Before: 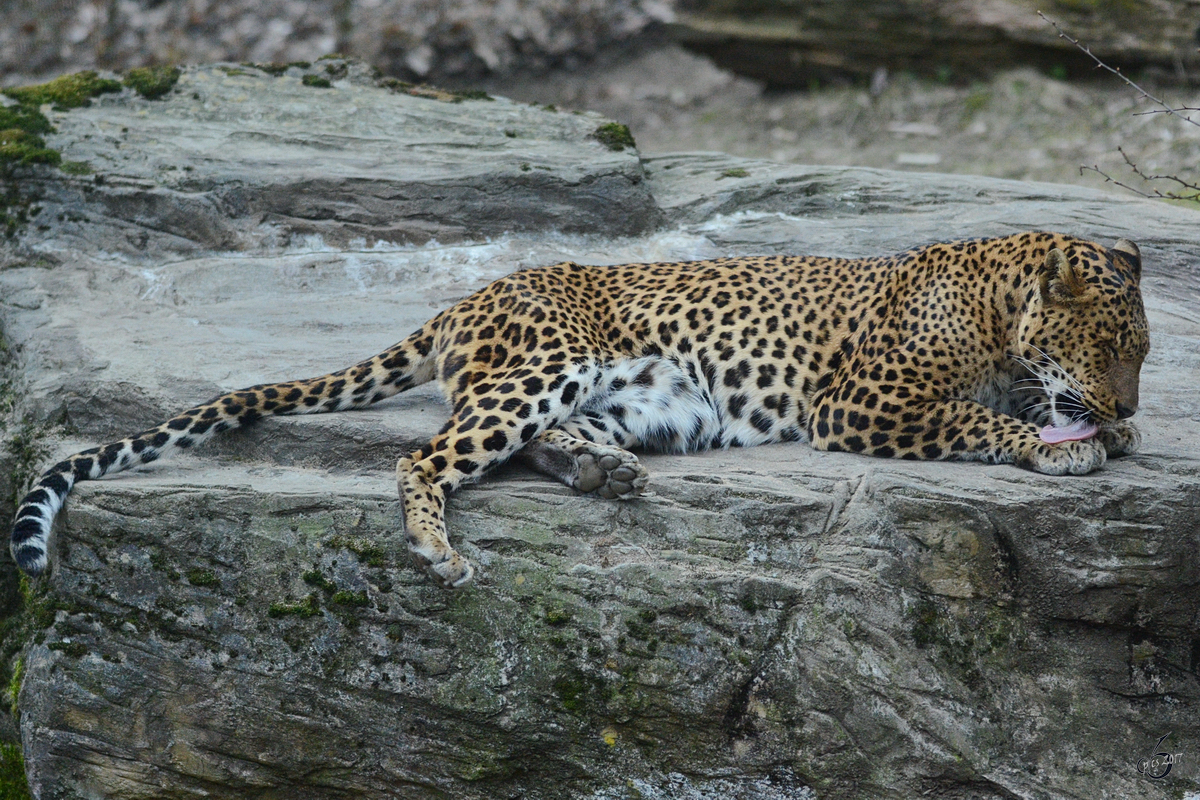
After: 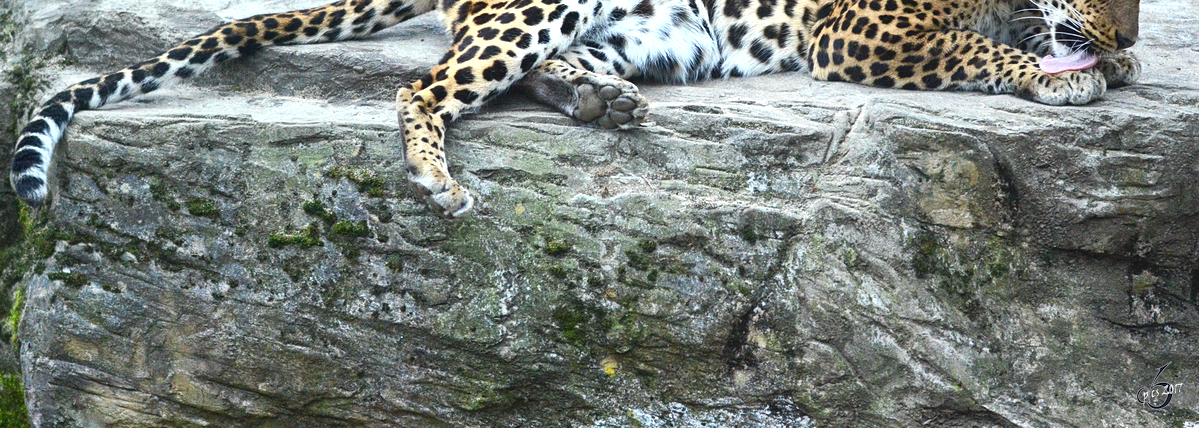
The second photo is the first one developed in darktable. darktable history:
crop and rotate: top 46.437%, right 0.081%
shadows and highlights: shadows 40.2, highlights -54.63, low approximation 0.01, soften with gaussian
exposure: exposure 0.014 EV, compensate exposure bias true, compensate highlight preservation false
